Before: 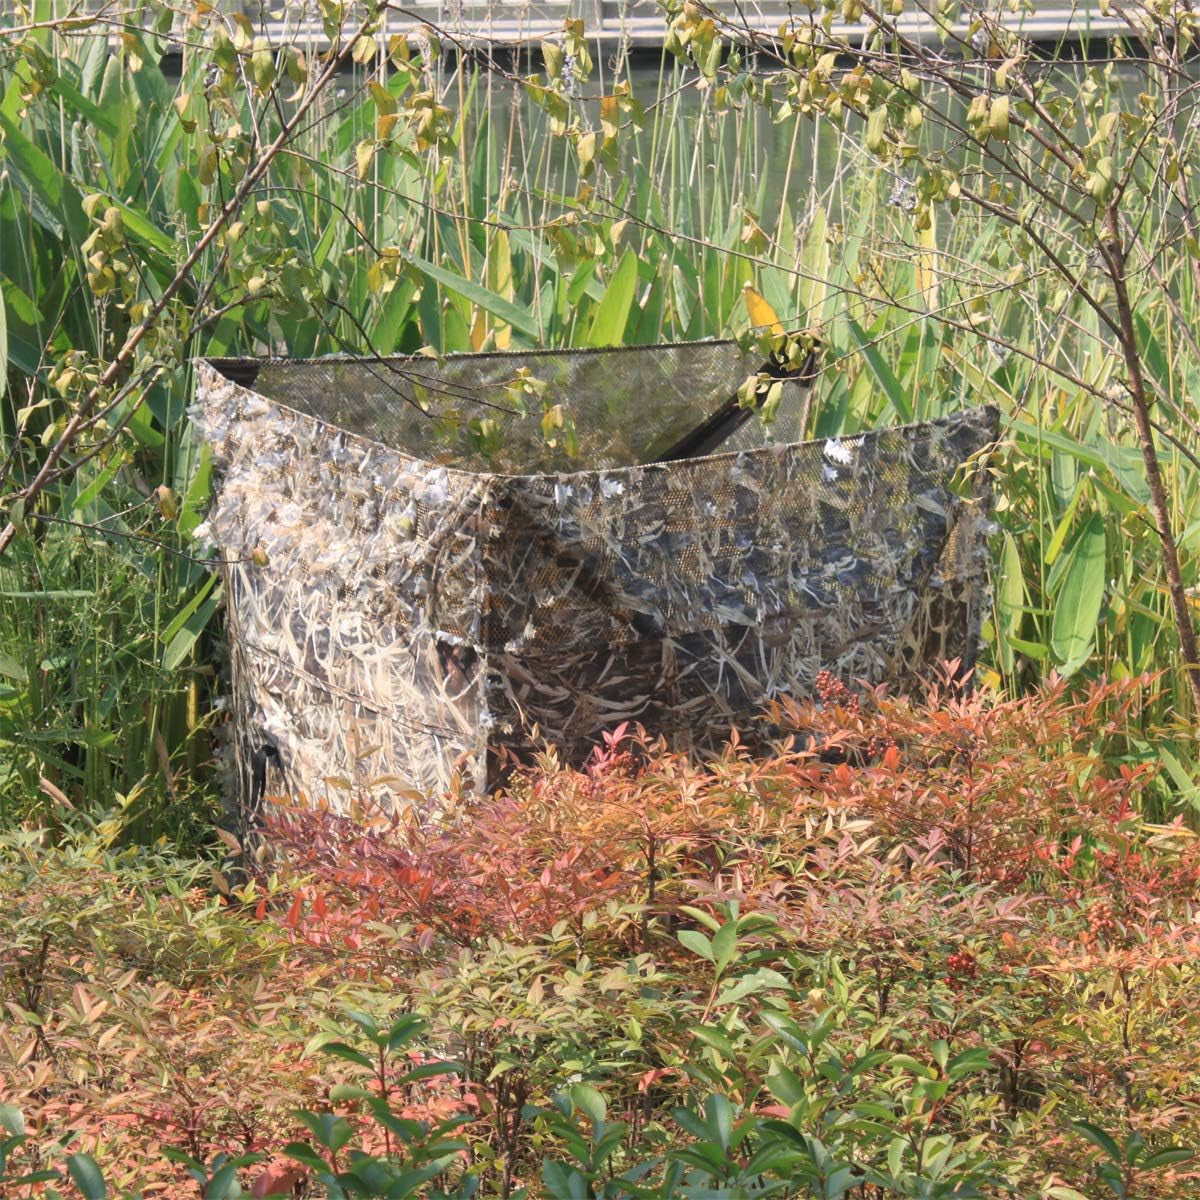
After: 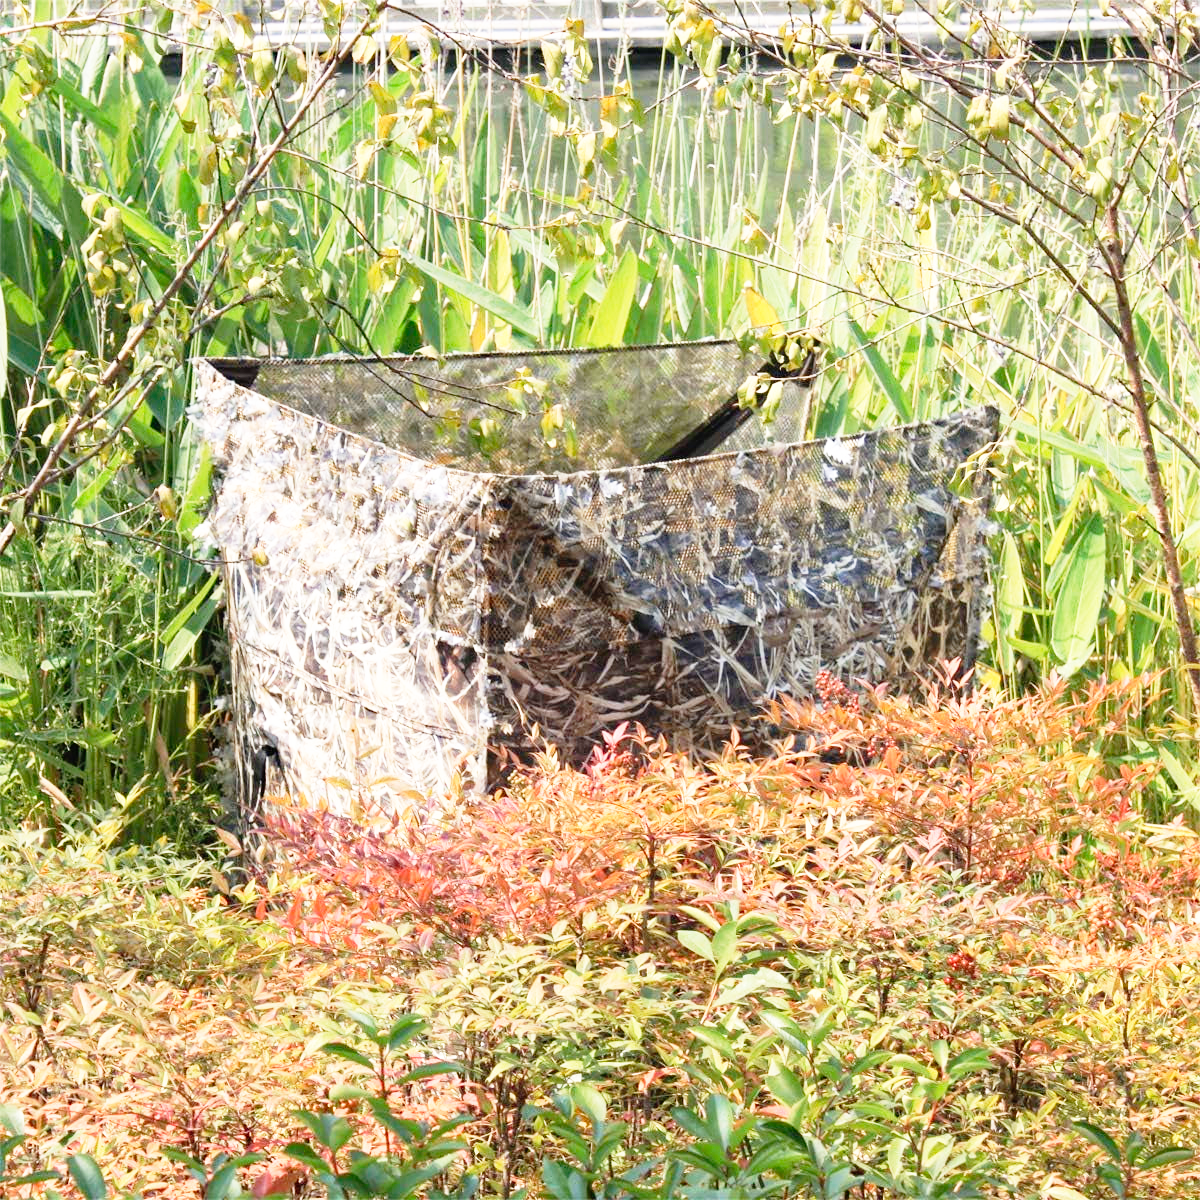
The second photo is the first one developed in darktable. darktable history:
base curve: curves: ch0 [(0, 0) (0.012, 0.01) (0.073, 0.168) (0.31, 0.711) (0.645, 0.957) (1, 1)], preserve colors none
haze removal: adaptive false
